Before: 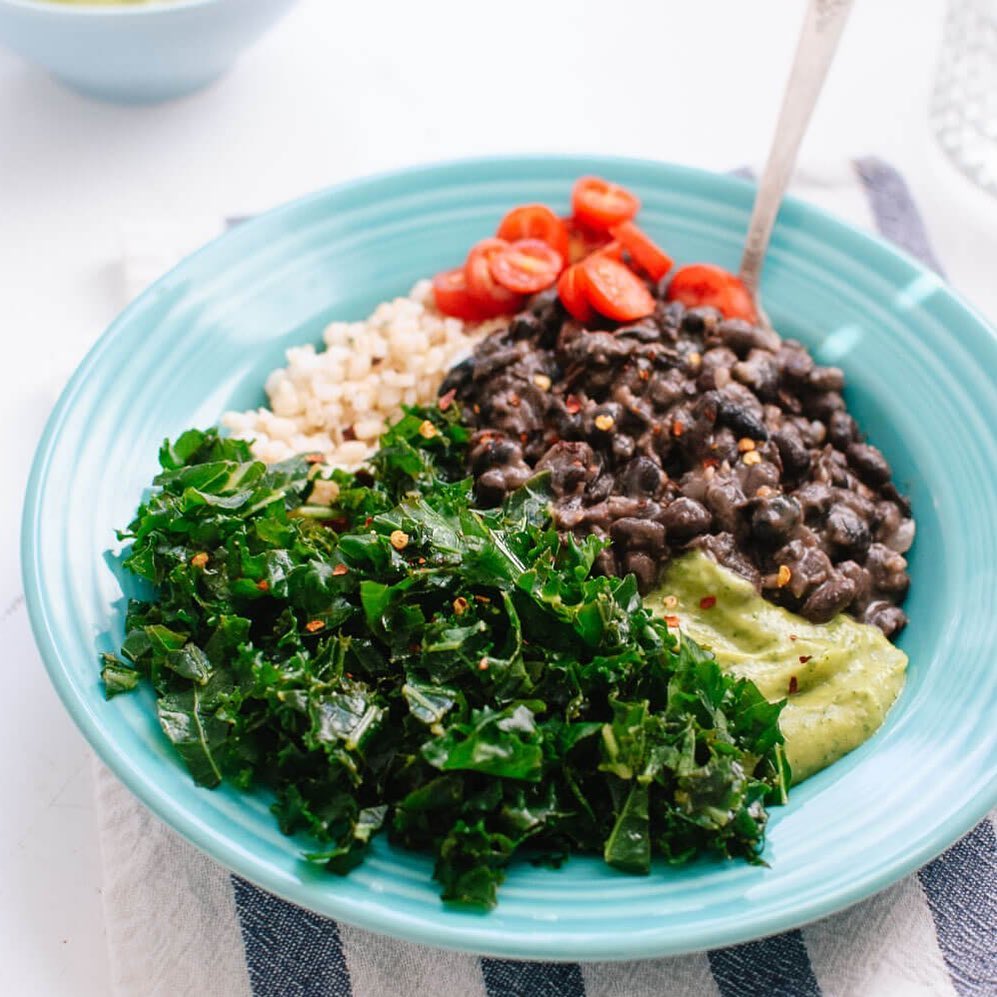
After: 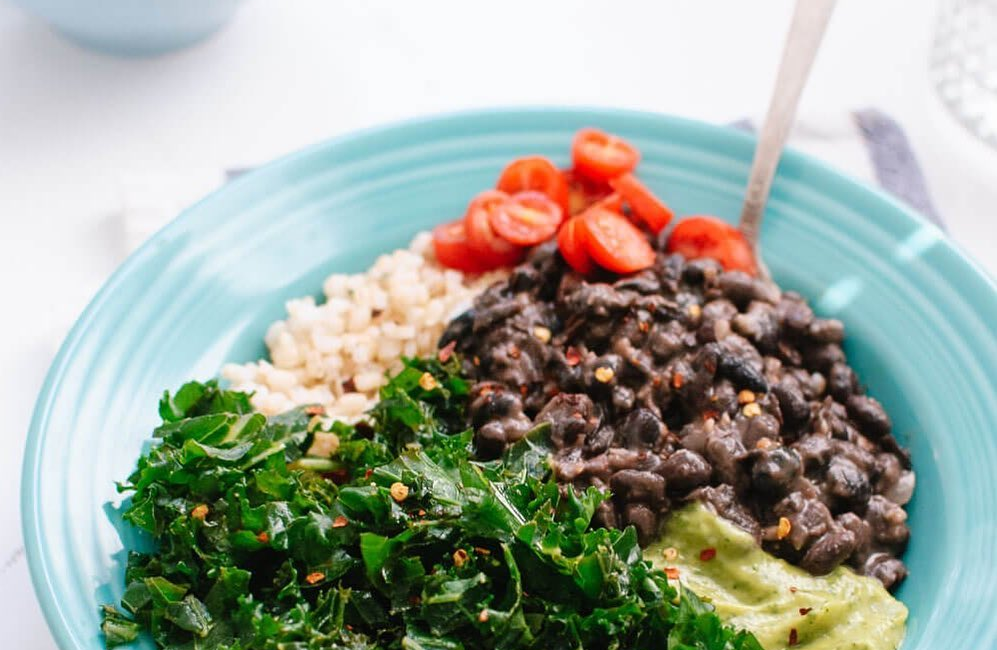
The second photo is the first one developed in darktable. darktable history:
crop and rotate: top 4.867%, bottom 29.864%
